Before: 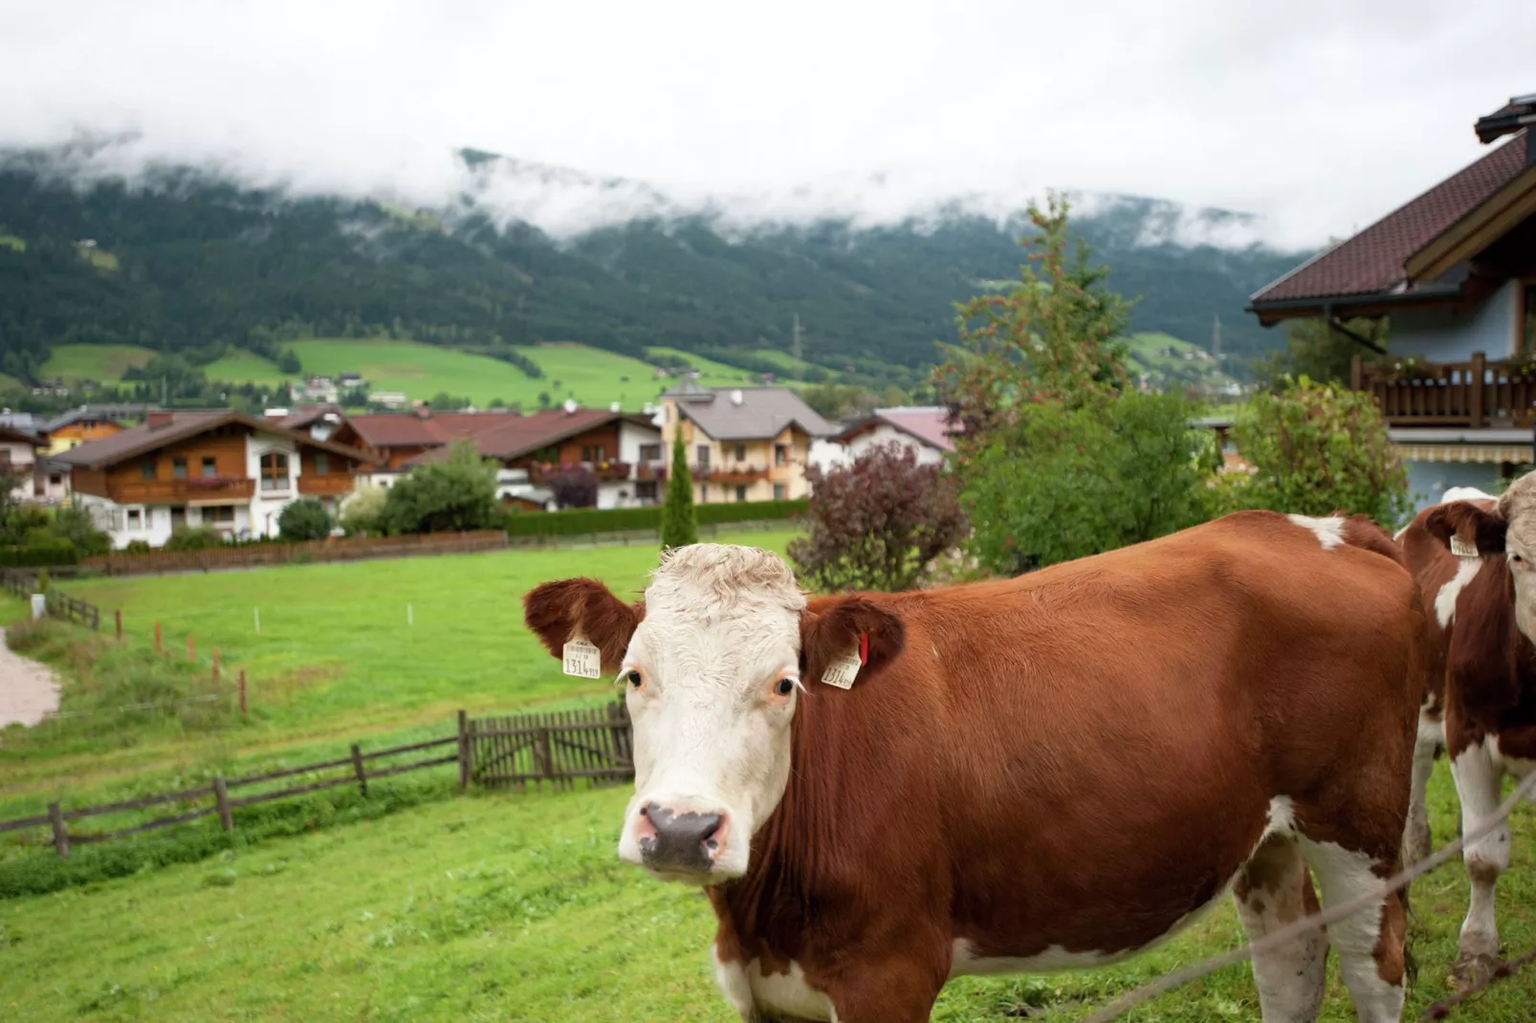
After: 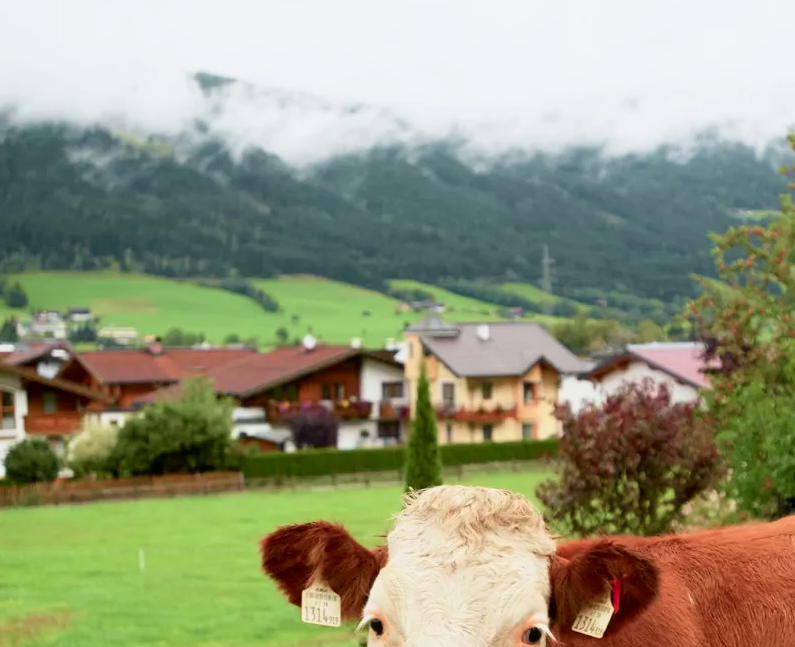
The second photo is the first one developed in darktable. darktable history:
crop: left 17.911%, top 7.834%, right 32.529%, bottom 31.68%
tone curve: curves: ch0 [(0, 0) (0.058, 0.027) (0.214, 0.183) (0.304, 0.288) (0.51, 0.549) (0.658, 0.7) (0.741, 0.775) (0.844, 0.866) (0.986, 0.957)]; ch1 [(0, 0) (0.172, 0.123) (0.312, 0.296) (0.437, 0.429) (0.471, 0.469) (0.502, 0.5) (0.513, 0.515) (0.572, 0.603) (0.617, 0.653) (0.68, 0.724) (0.889, 0.924) (1, 1)]; ch2 [(0, 0) (0.411, 0.424) (0.489, 0.49) (0.502, 0.5) (0.517, 0.519) (0.549, 0.578) (0.604, 0.628) (0.693, 0.686) (1, 1)], color space Lab, independent channels, preserve colors none
